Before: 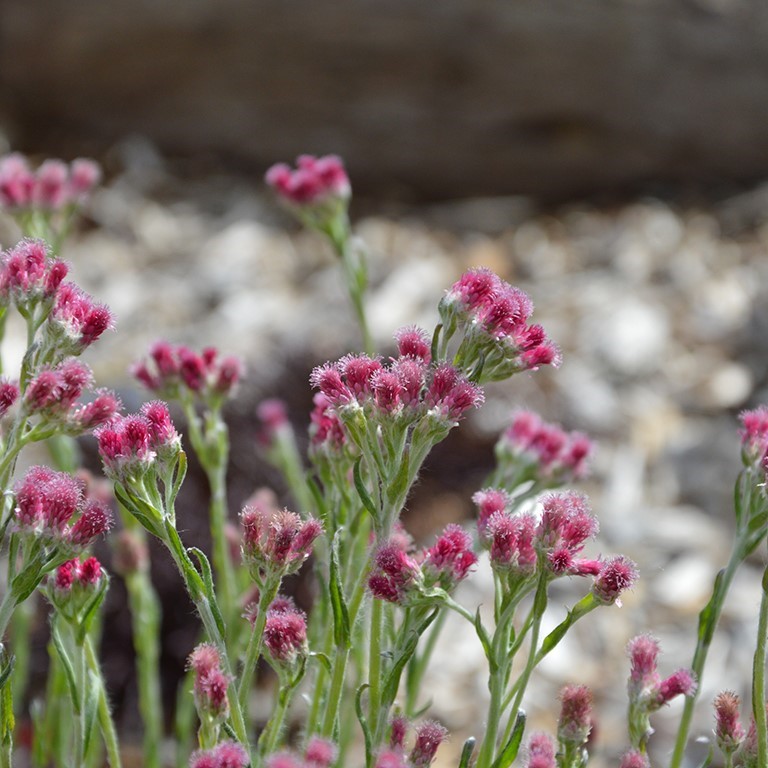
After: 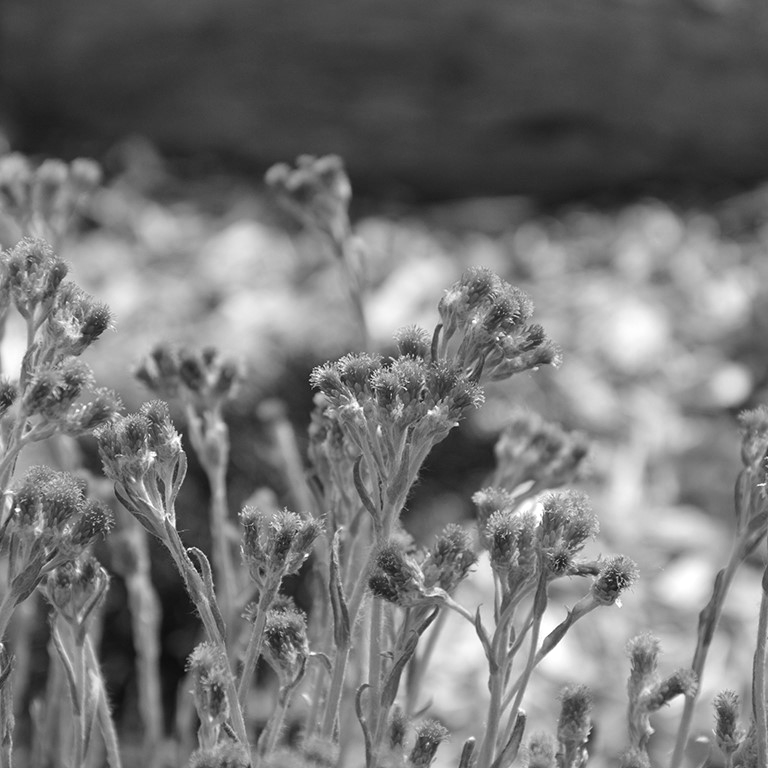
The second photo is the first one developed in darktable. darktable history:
exposure: exposure 0.127 EV, compensate highlight preservation false
monochrome: a 16.06, b 15.48, size 1
white balance: red 1.009, blue 0.985
